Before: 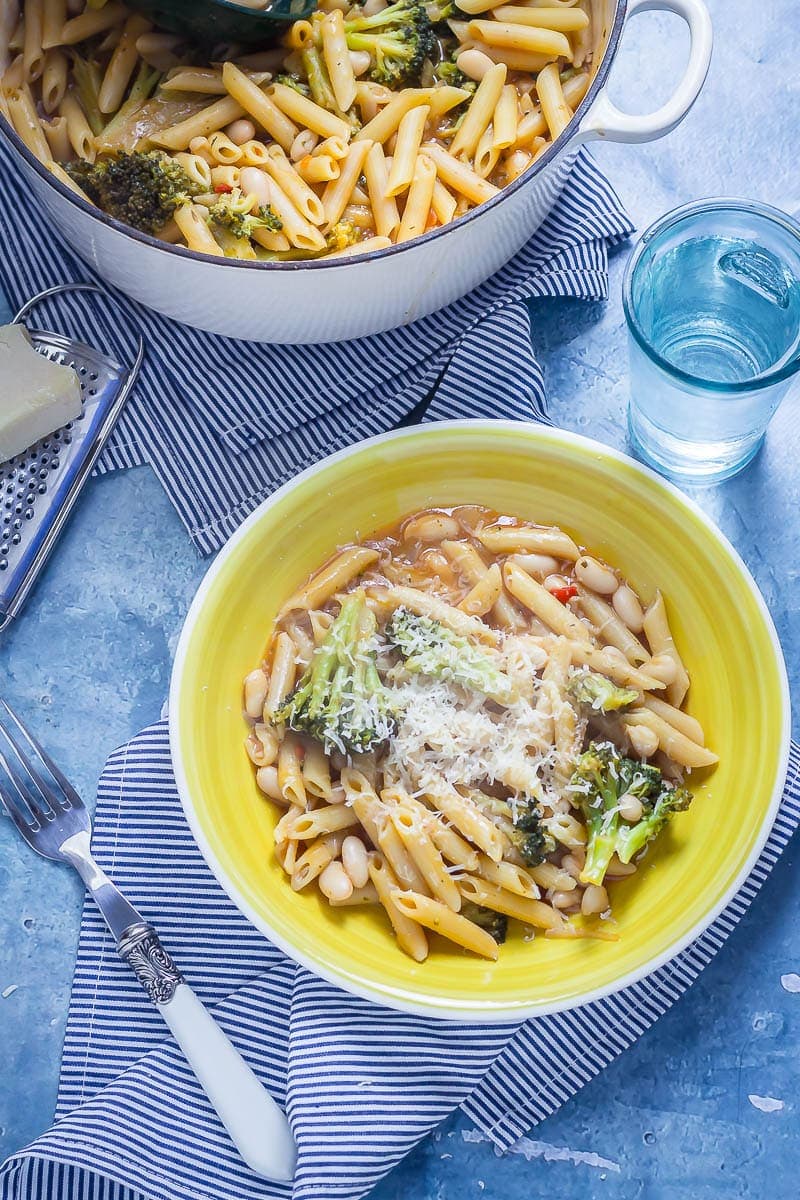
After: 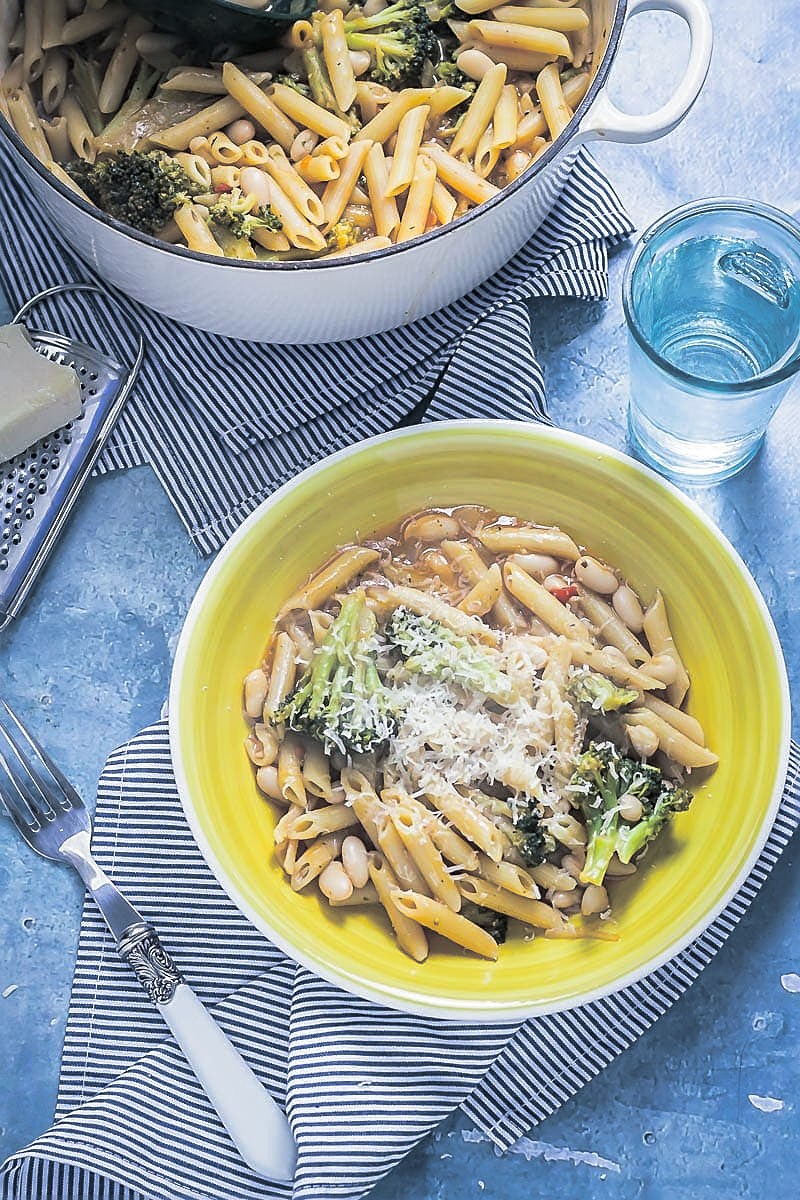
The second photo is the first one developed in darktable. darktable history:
split-toning: shadows › hue 201.6°, shadows › saturation 0.16, highlights › hue 50.4°, highlights › saturation 0.2, balance -49.9
sharpen: on, module defaults
